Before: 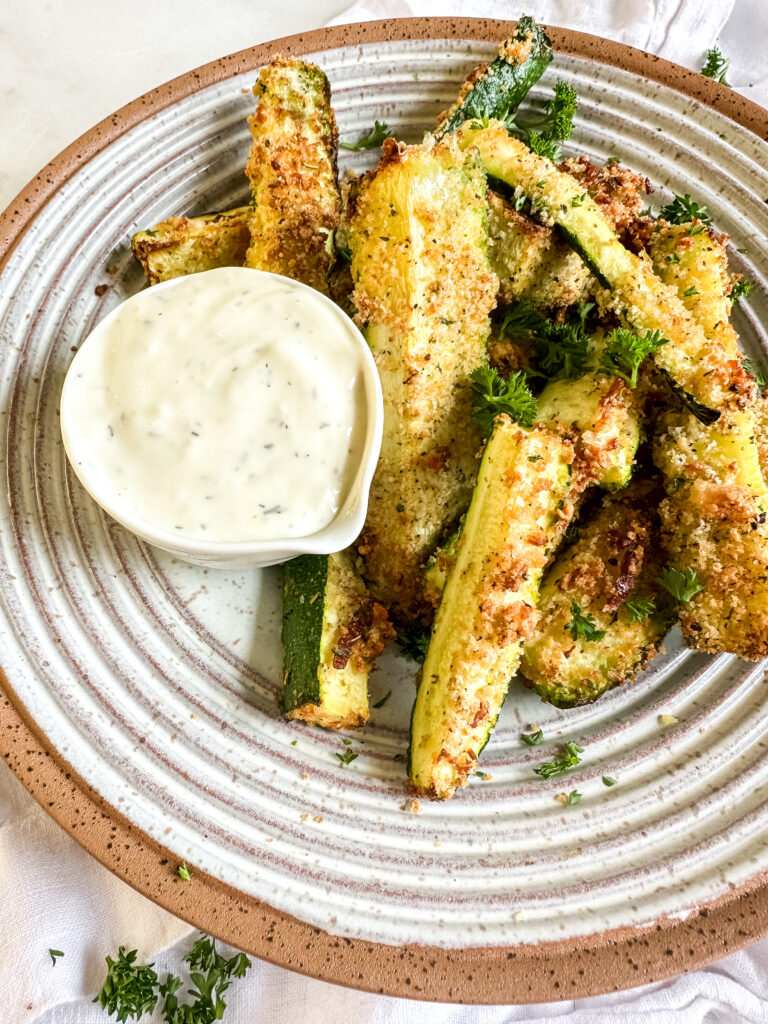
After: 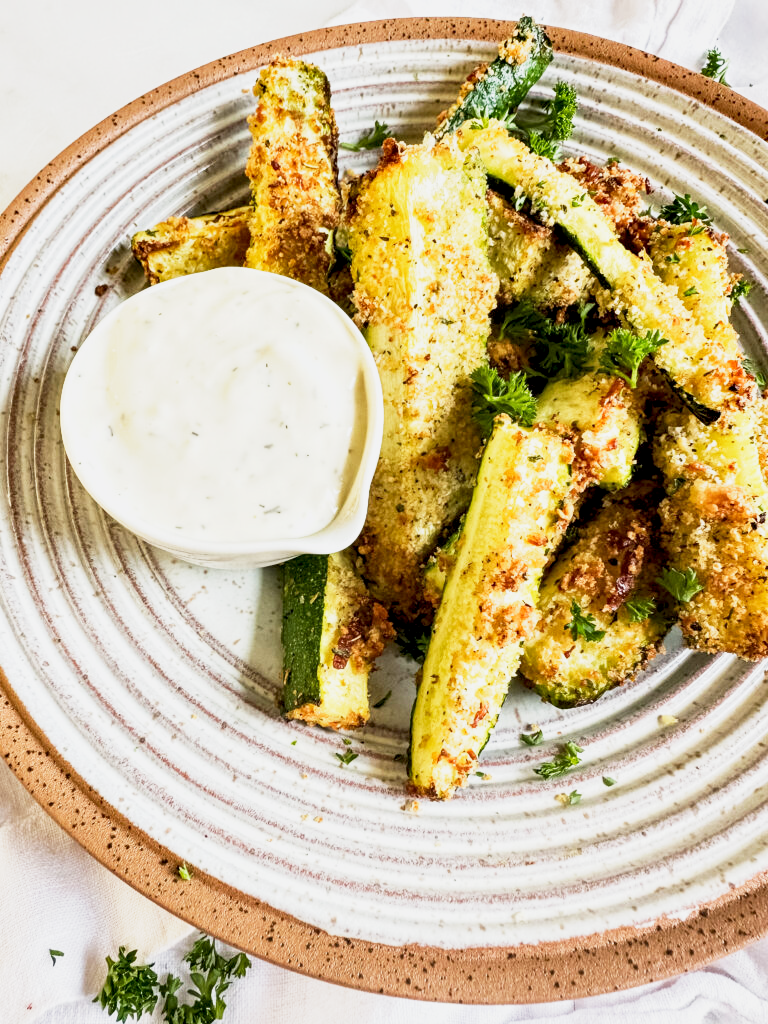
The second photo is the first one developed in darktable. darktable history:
contrast equalizer: octaves 7, y [[0.6 ×6], [0.55 ×6], [0 ×6], [0 ×6], [0 ×6]], mix 0.3
base curve: curves: ch0 [(0, 0) (0.088, 0.125) (0.176, 0.251) (0.354, 0.501) (0.613, 0.749) (1, 0.877)], preserve colors none
